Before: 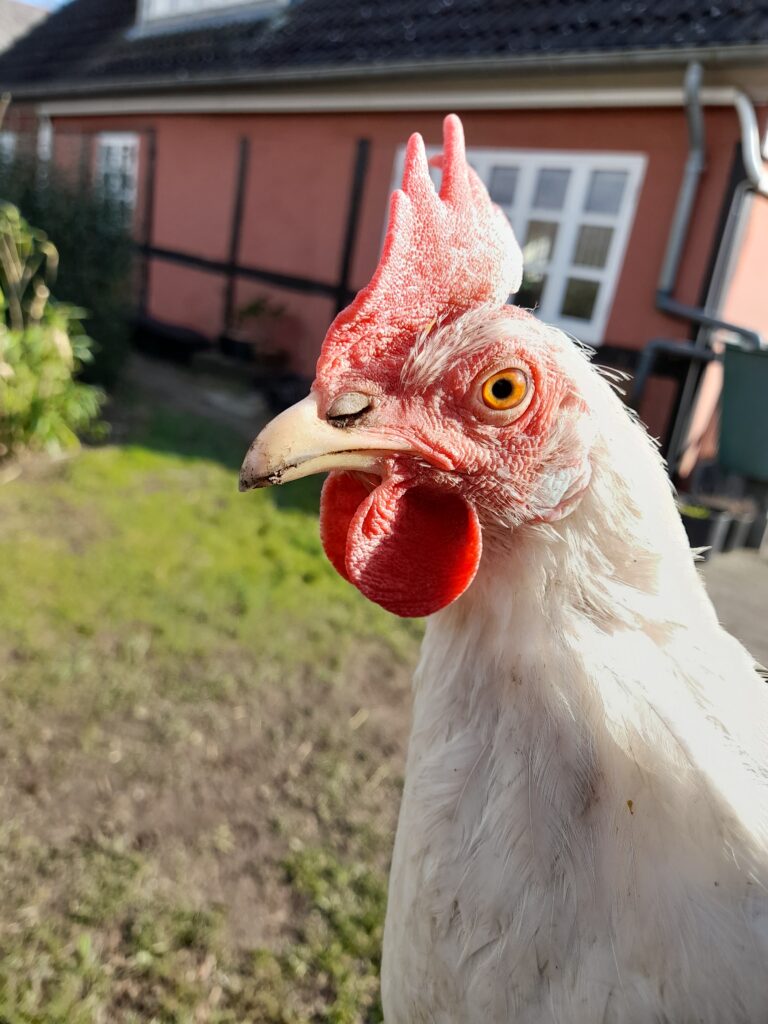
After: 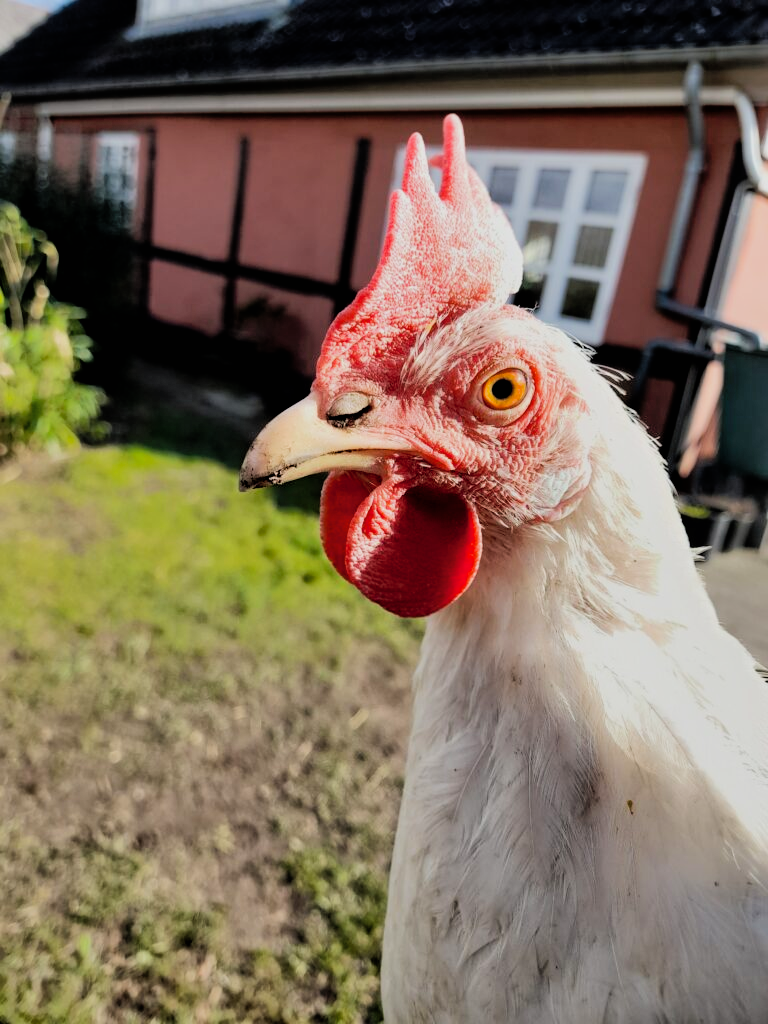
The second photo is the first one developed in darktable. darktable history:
shadows and highlights: on, module defaults
color balance: contrast 8.5%, output saturation 105%
filmic rgb: black relative exposure -5 EV, hardness 2.88, contrast 1.4, highlights saturation mix -20%
